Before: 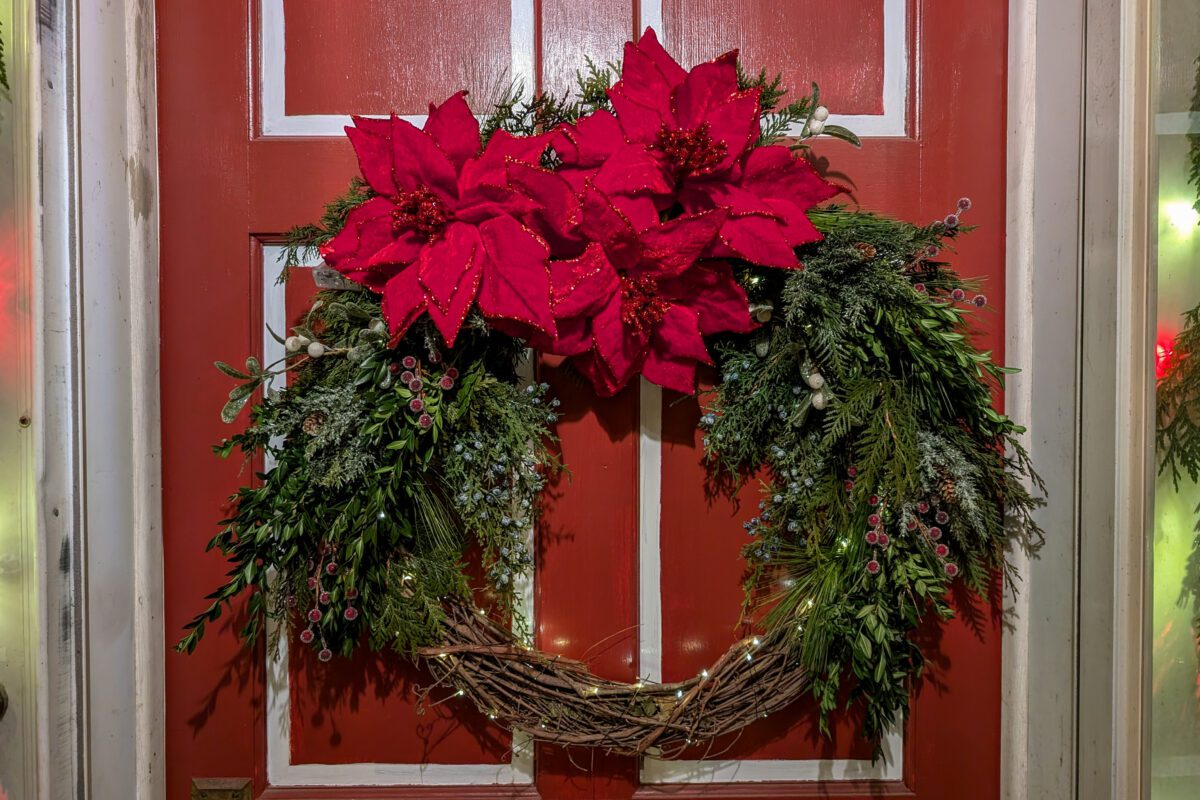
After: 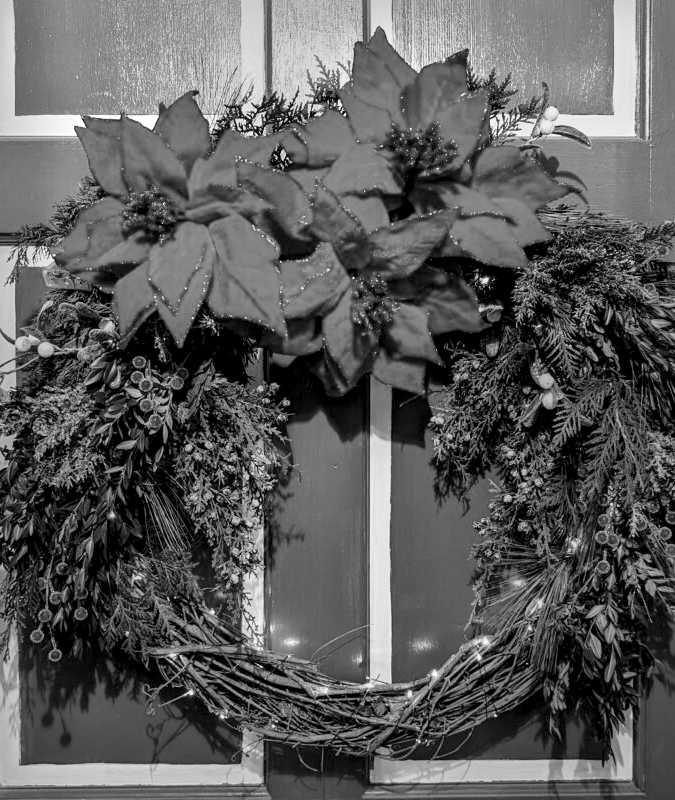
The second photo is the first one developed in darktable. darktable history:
local contrast: mode bilateral grid, contrast 25, coarseness 60, detail 151%, midtone range 0.2
white balance: emerald 1
base curve: curves: ch0 [(0, 0) (0.028, 0.03) (0.121, 0.232) (0.46, 0.748) (0.859, 0.968) (1, 1)], preserve colors none
crop and rotate: left 22.516%, right 21.234%
tone curve: curves: ch0 [(0, 0) (0.003, 0.005) (0.011, 0.016) (0.025, 0.036) (0.044, 0.071) (0.069, 0.112) (0.1, 0.149) (0.136, 0.187) (0.177, 0.228) (0.224, 0.272) (0.277, 0.32) (0.335, 0.374) (0.399, 0.429) (0.468, 0.479) (0.543, 0.538) (0.623, 0.609) (0.709, 0.697) (0.801, 0.789) (0.898, 0.876) (1, 1)], preserve colors none
color balance rgb: perceptual saturation grading › global saturation 36%, perceptual brilliance grading › global brilliance 10%, global vibrance 20%
exposure: exposure 0.207 EV, compensate highlight preservation false
monochrome: a 79.32, b 81.83, size 1.1
